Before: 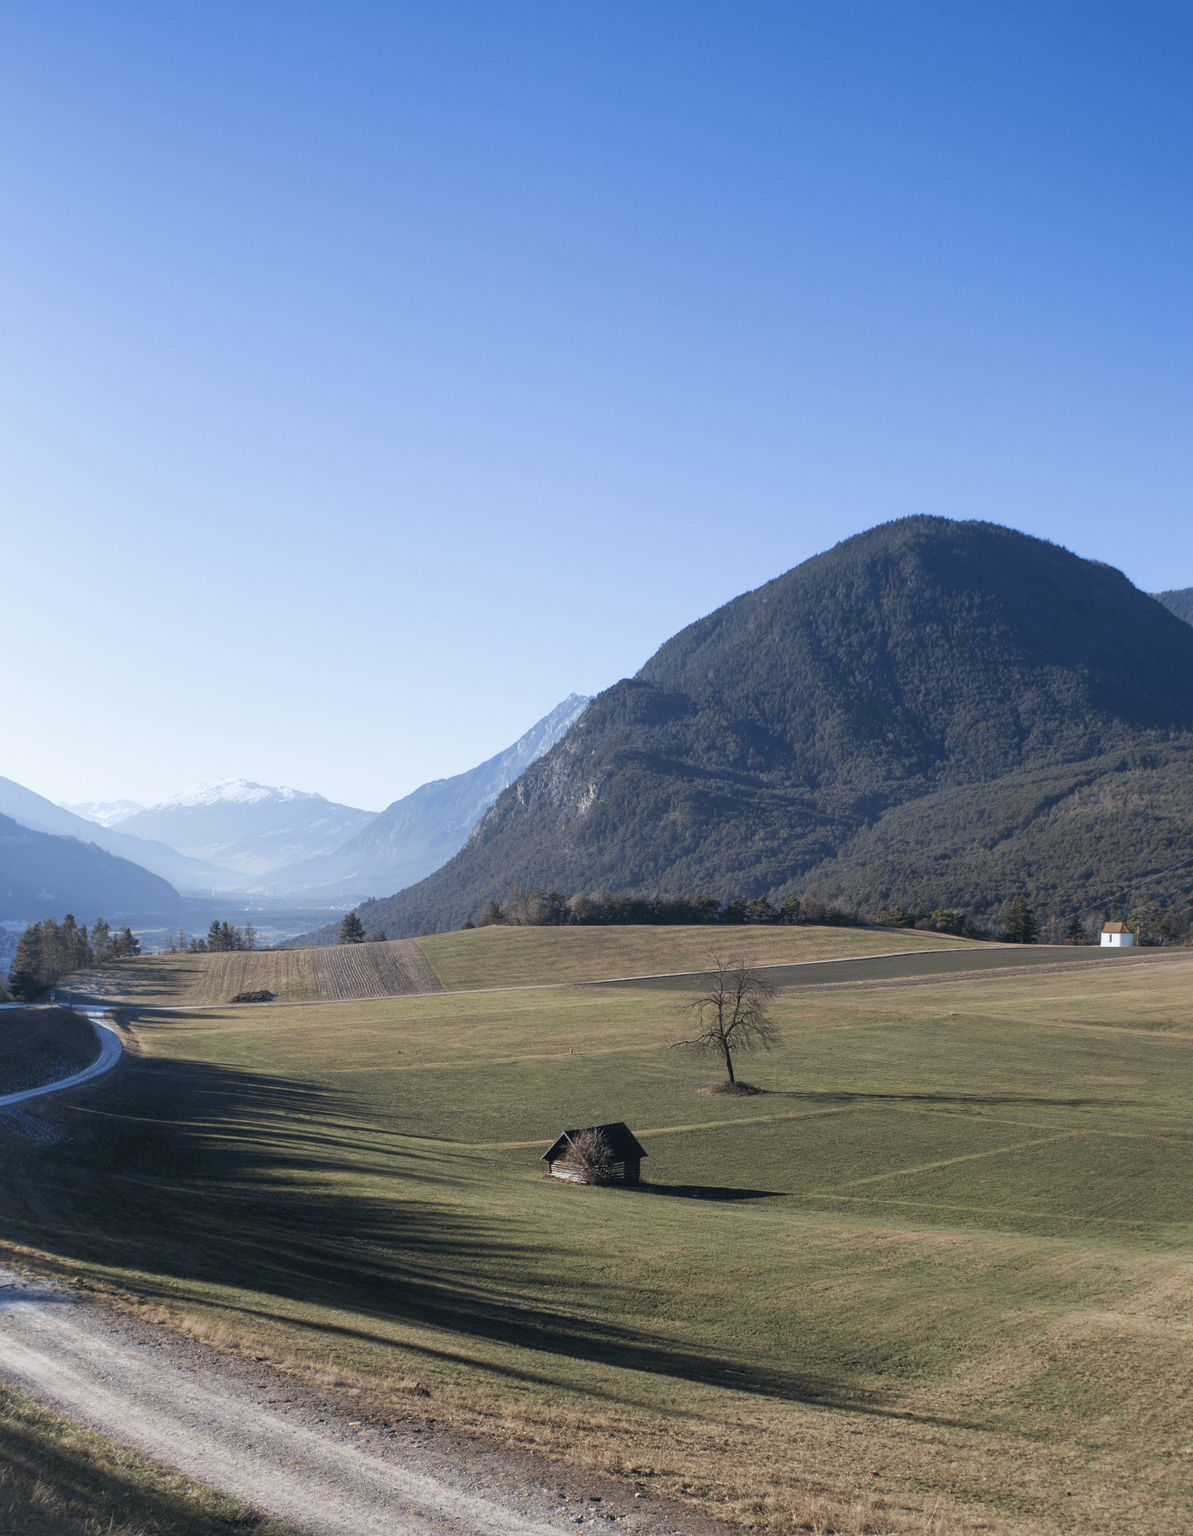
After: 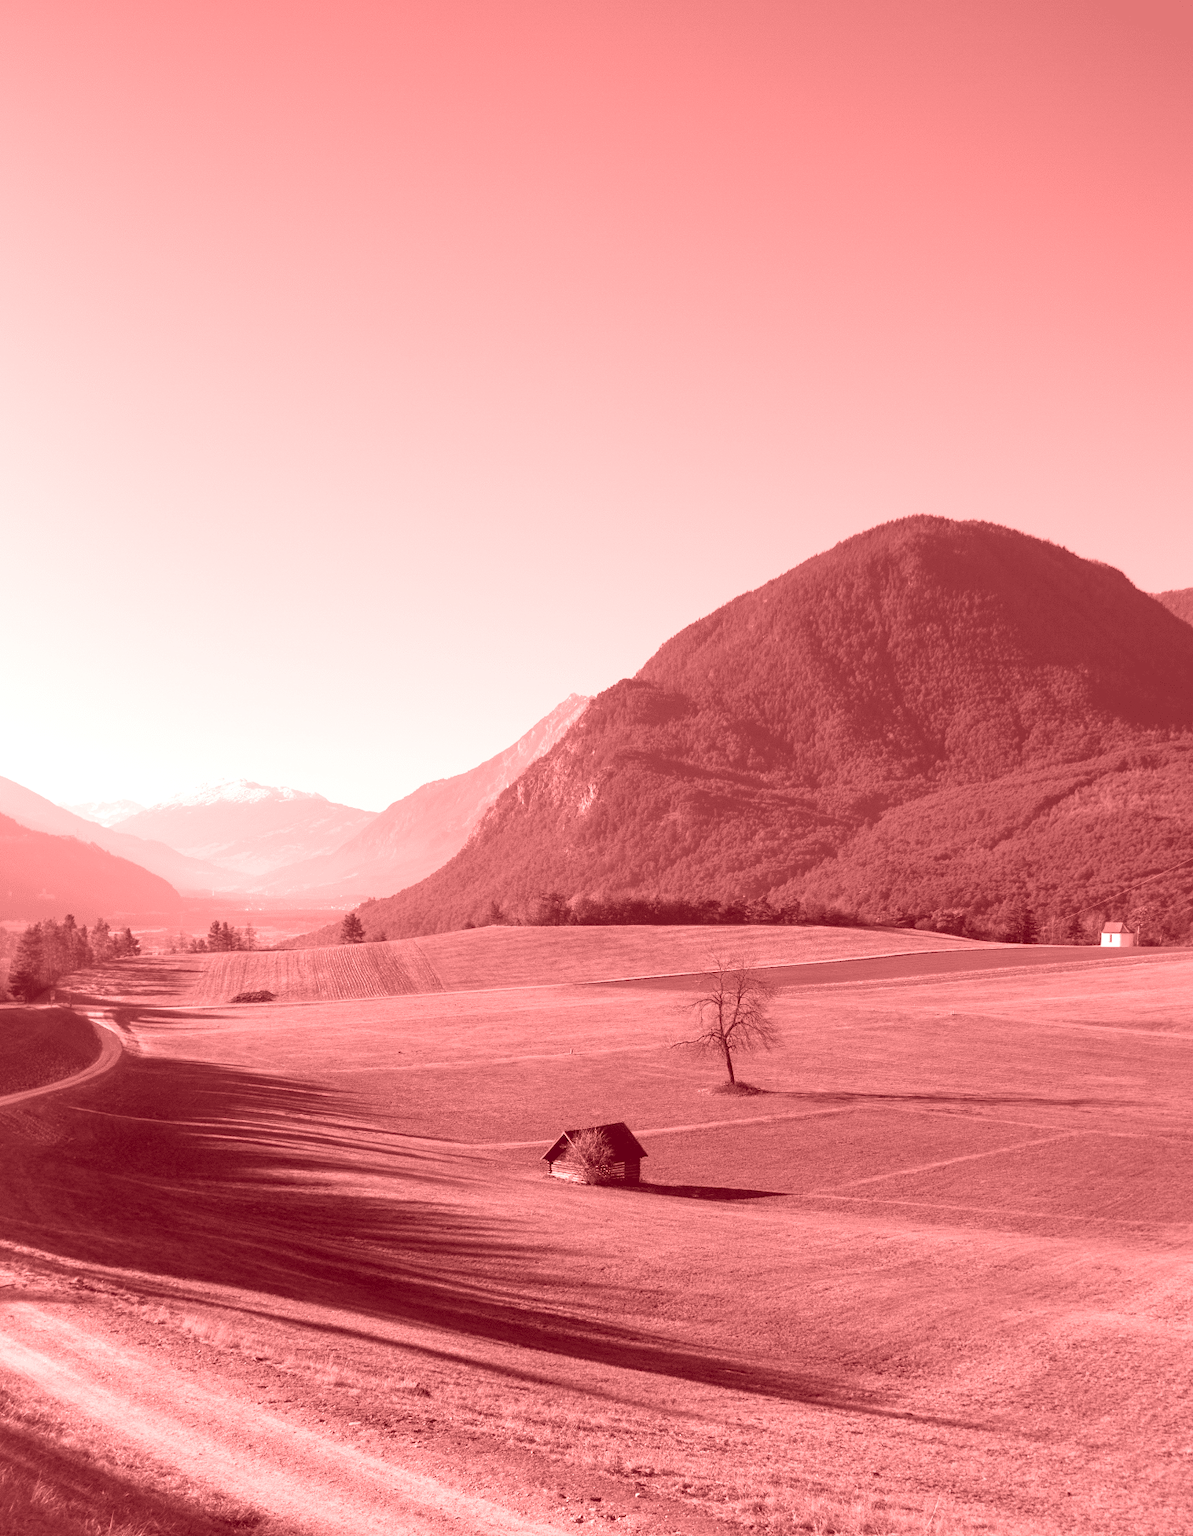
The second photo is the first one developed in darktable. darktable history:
exposure: black level correction 0.002, exposure 0.15 EV, compensate highlight preservation false
colorize: saturation 60%, source mix 100%
